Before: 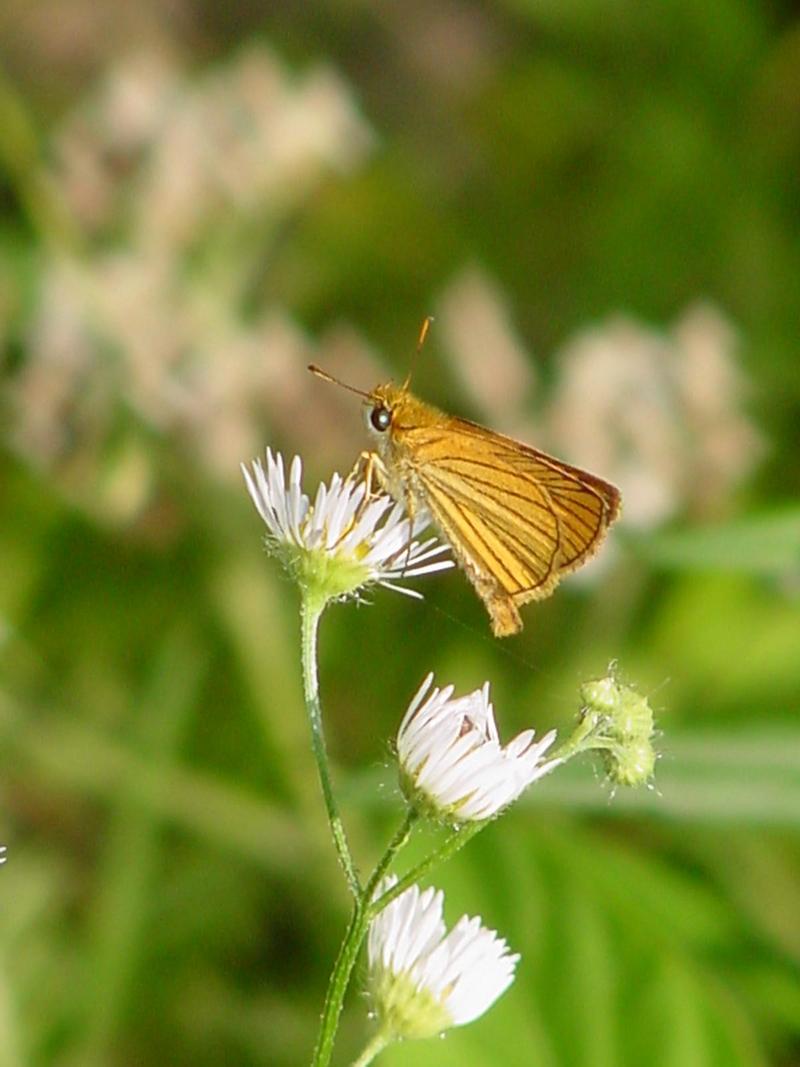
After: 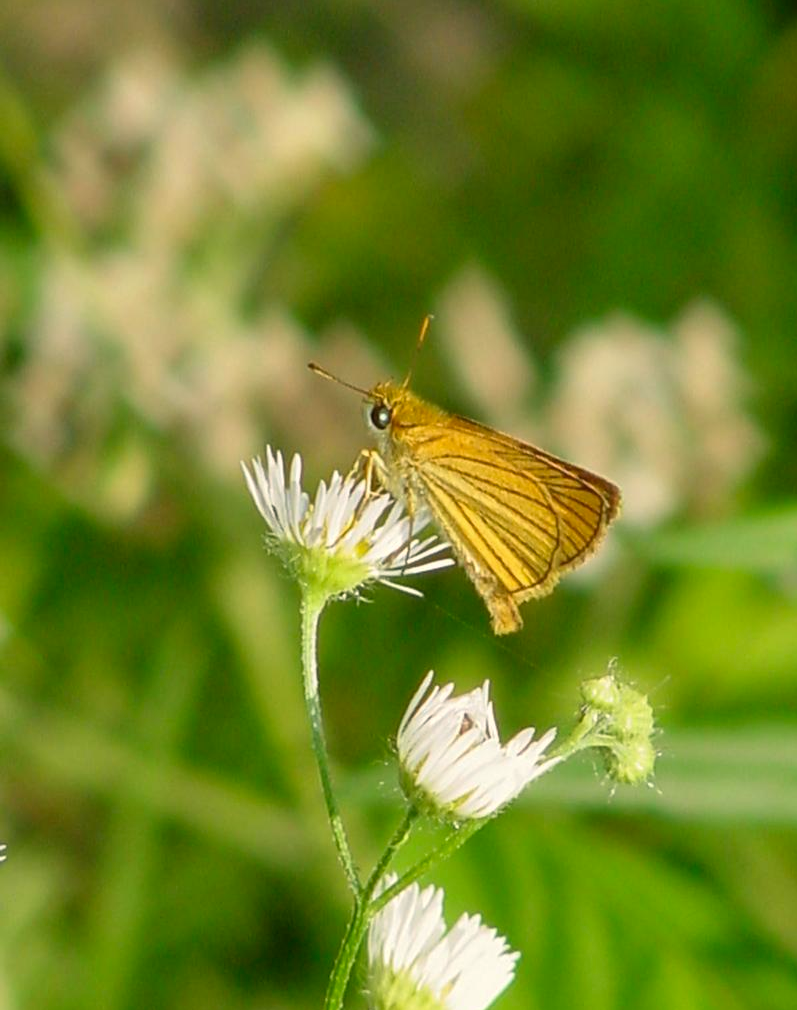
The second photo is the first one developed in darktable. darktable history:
crop: top 0.27%, right 0.264%, bottom 5.031%
color correction: highlights a* -0.411, highlights b* 9.12, shadows a* -9.15, shadows b* 0.856
